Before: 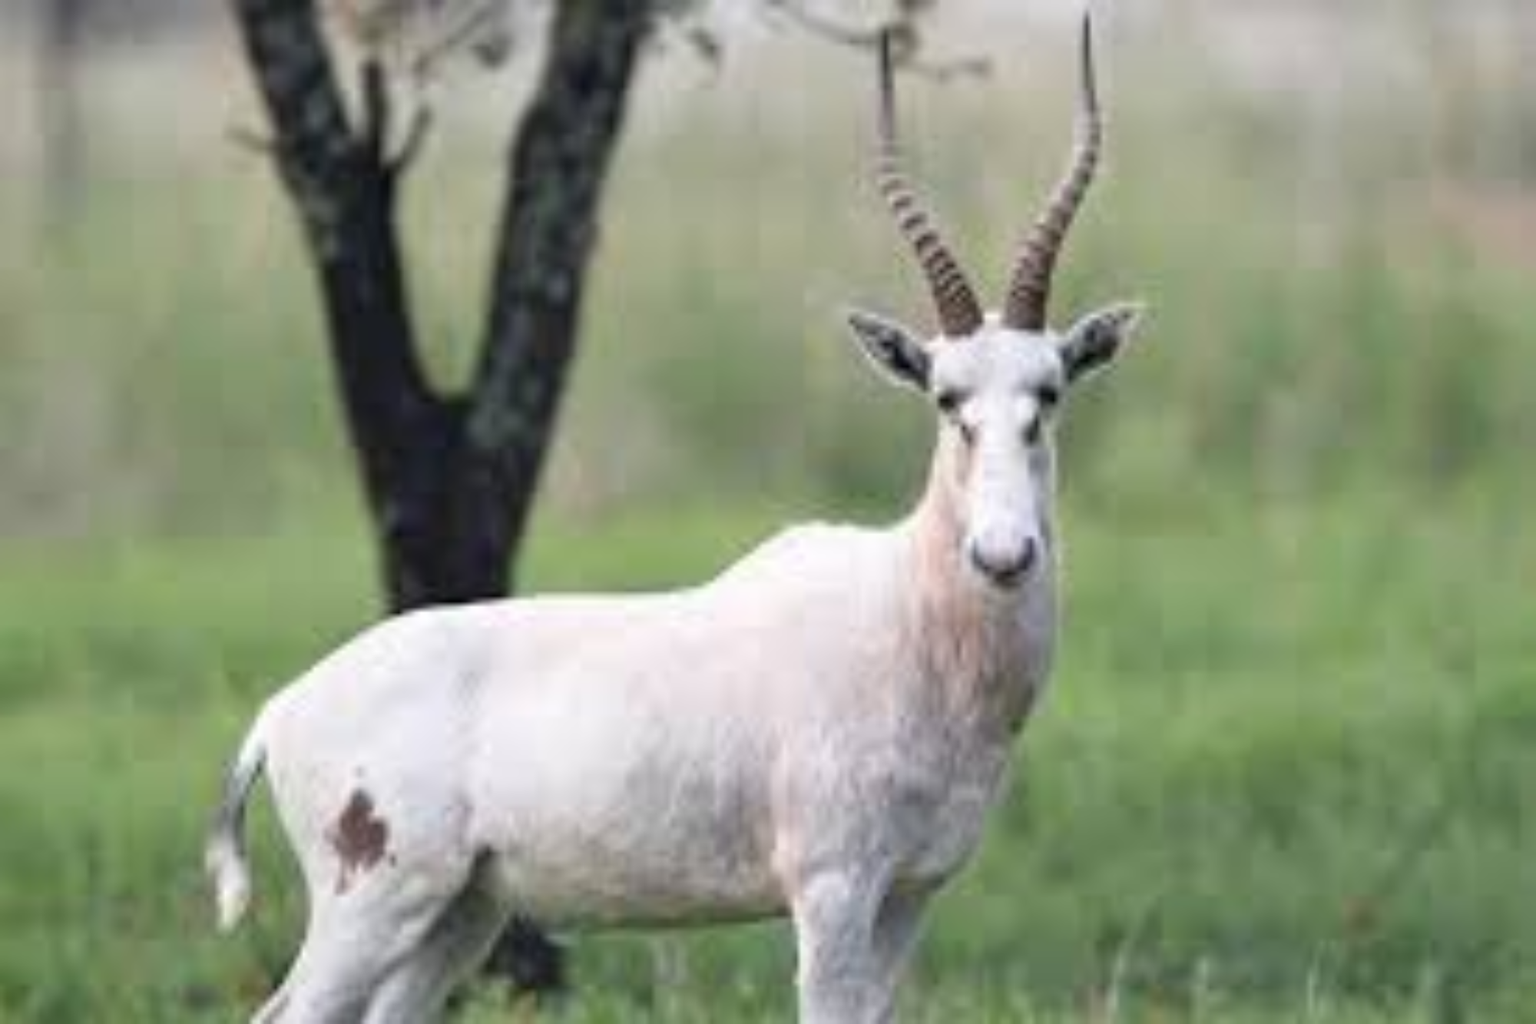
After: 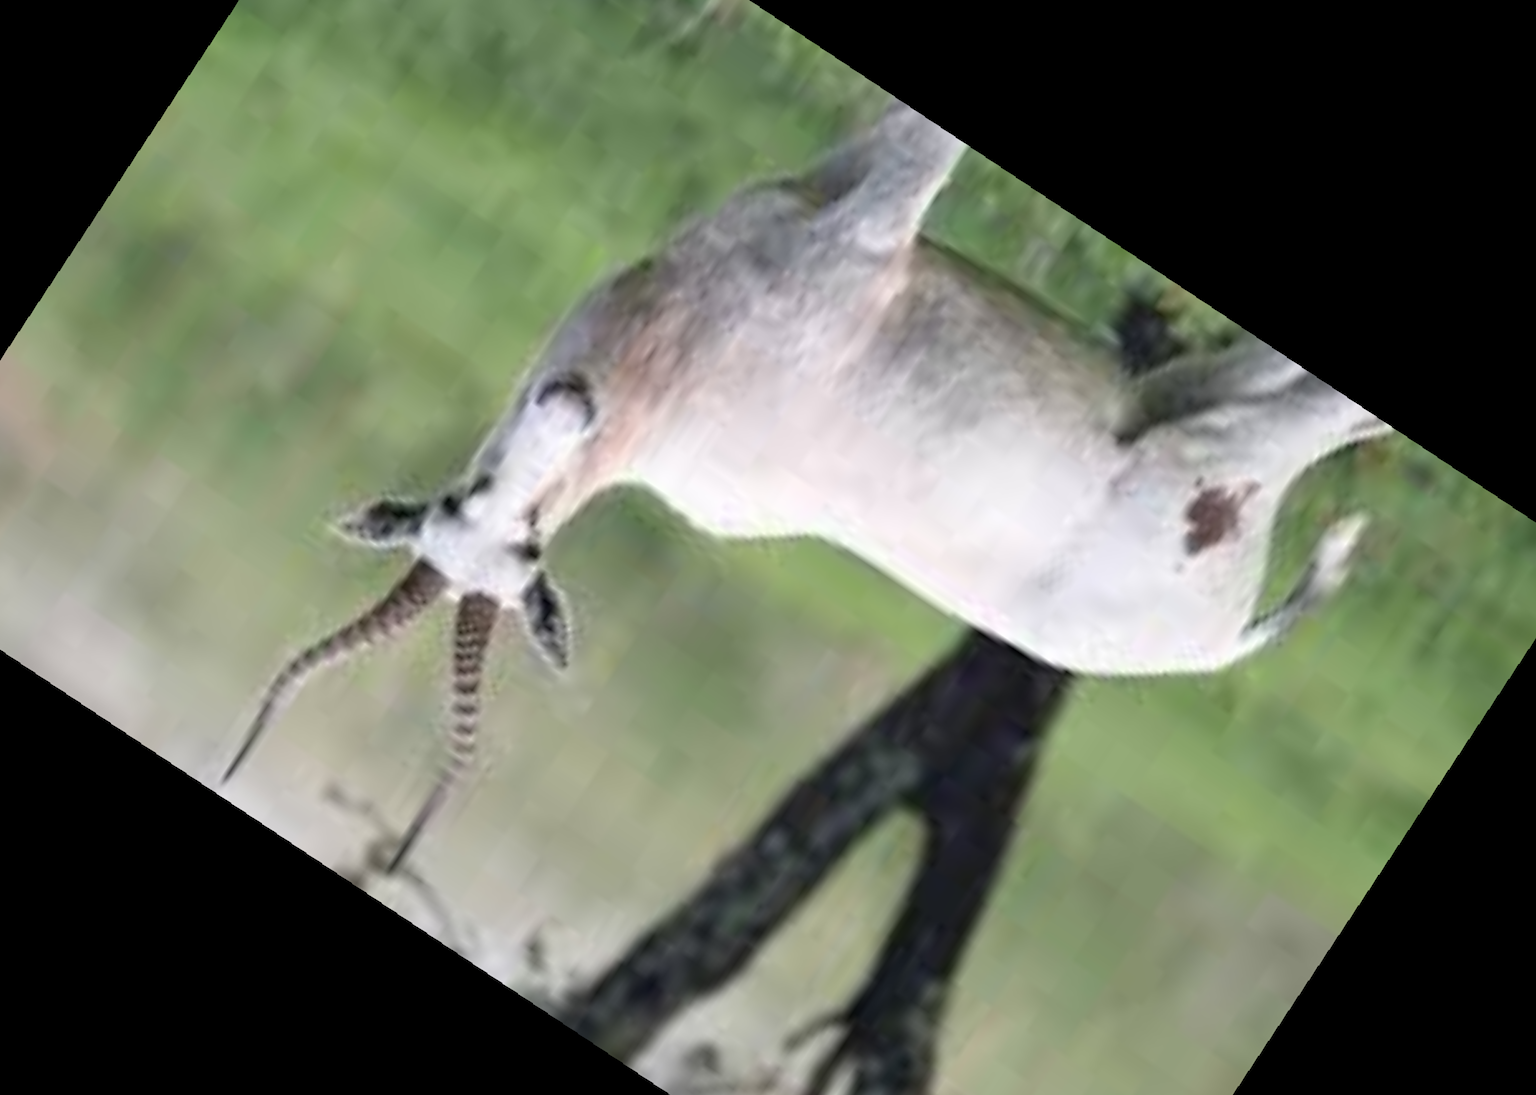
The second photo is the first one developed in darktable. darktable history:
rotate and perspective: rotation 2.27°, automatic cropping off
crop and rotate: angle 148.68°, left 9.111%, top 15.603%, right 4.588%, bottom 17.041%
